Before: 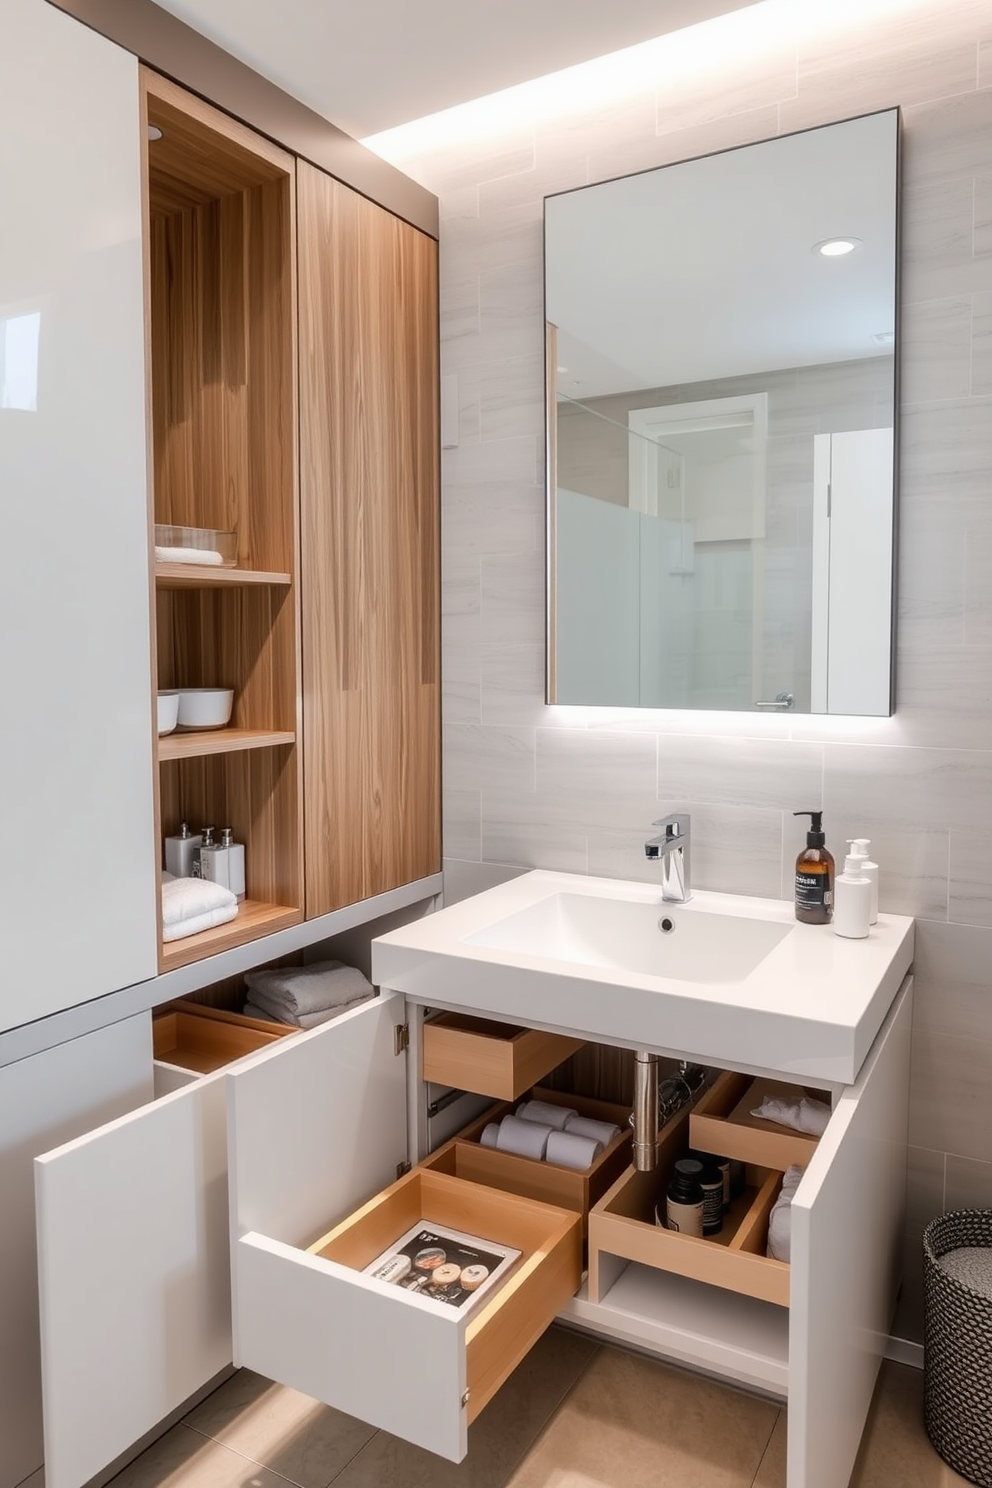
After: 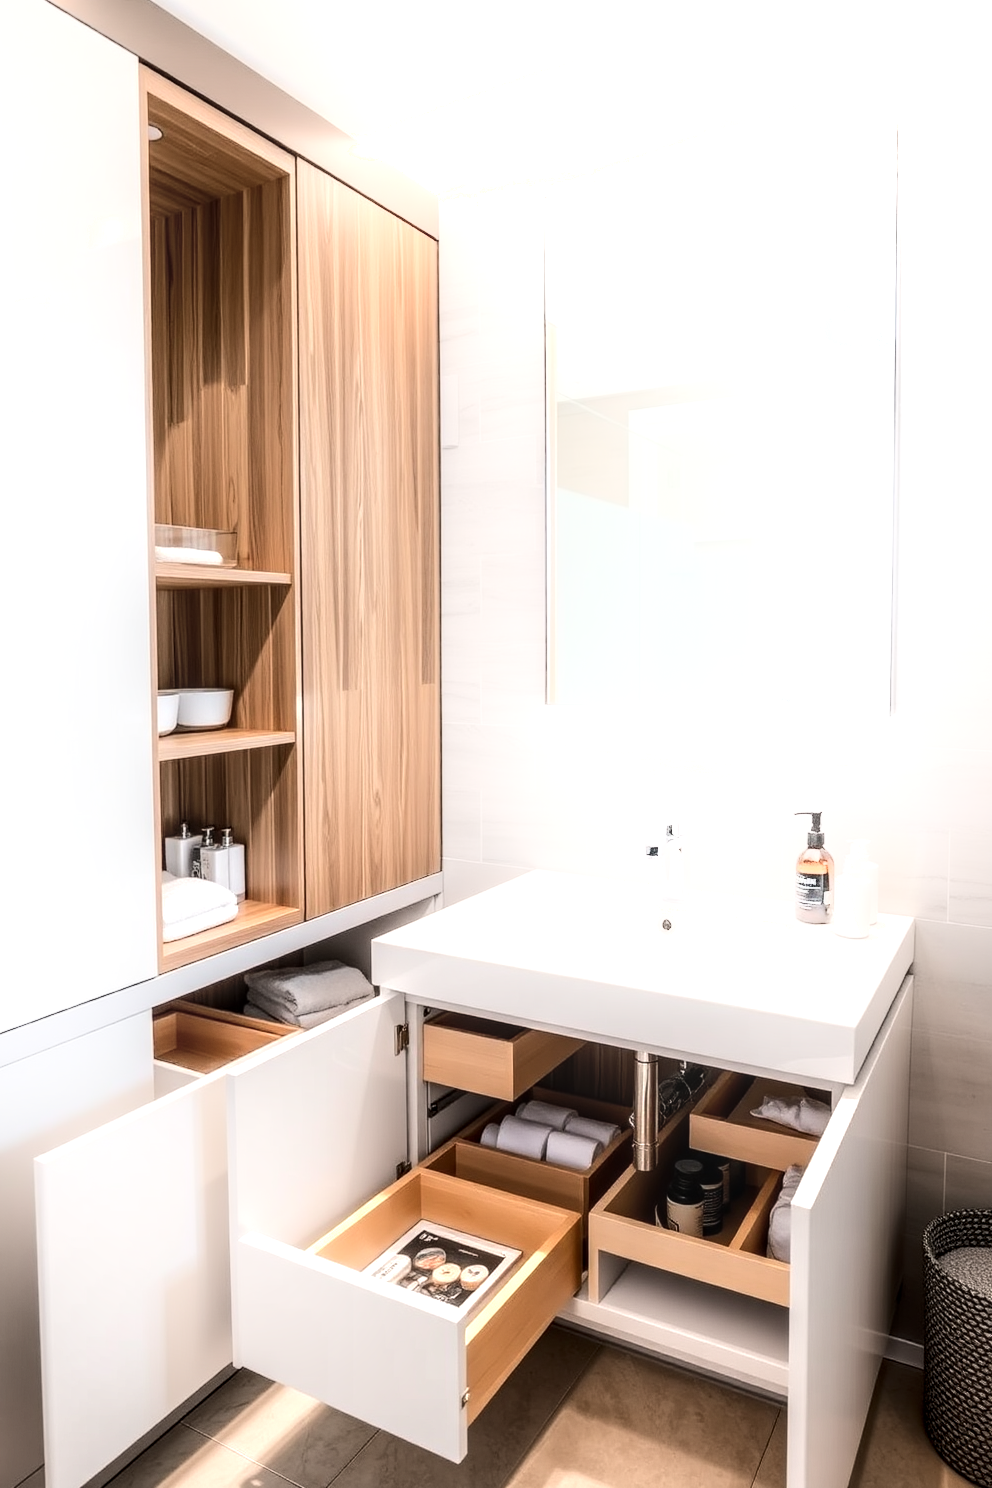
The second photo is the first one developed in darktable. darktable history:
exposure: compensate highlight preservation false
shadows and highlights: shadows -89.81, highlights 89.11, soften with gaussian
tone equalizer: -8 EV -0.76 EV, -7 EV -0.686 EV, -6 EV -0.624 EV, -5 EV -0.389 EV, -3 EV 0.401 EV, -2 EV 0.6 EV, -1 EV 0.675 EV, +0 EV 0.741 EV, edges refinement/feathering 500, mask exposure compensation -1.57 EV, preserve details no
contrast equalizer: y [[0.536, 0.565, 0.581, 0.516, 0.52, 0.491], [0.5 ×6], [0.5 ×6], [0 ×6], [0 ×6]], mix 0.133
local contrast: detail 130%
